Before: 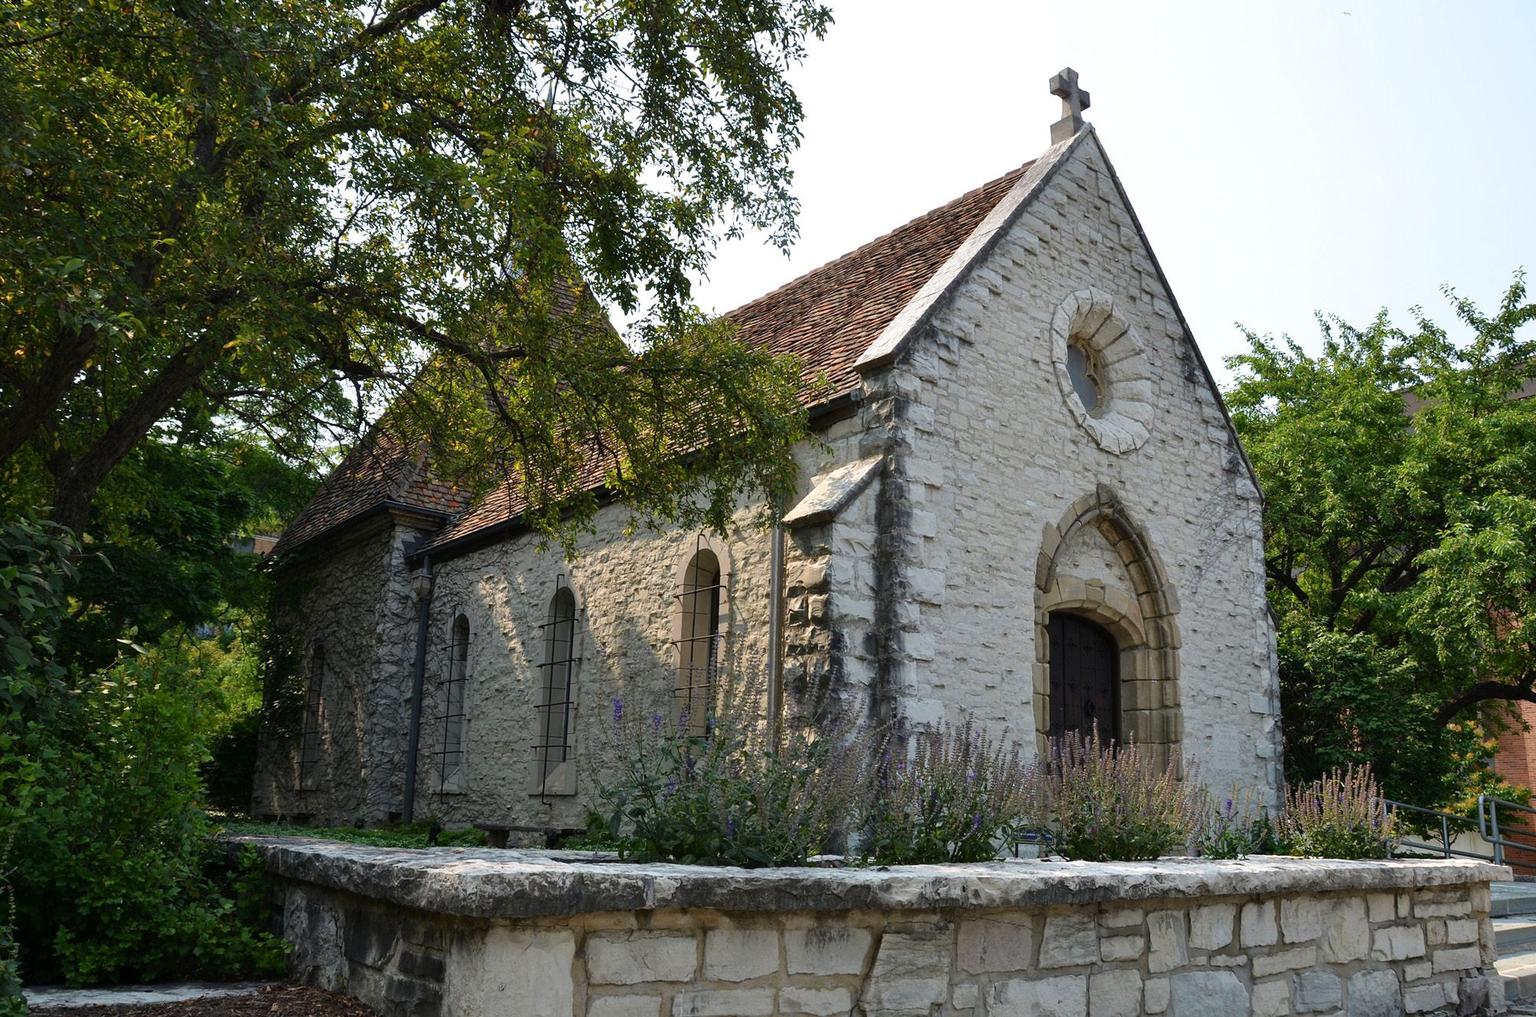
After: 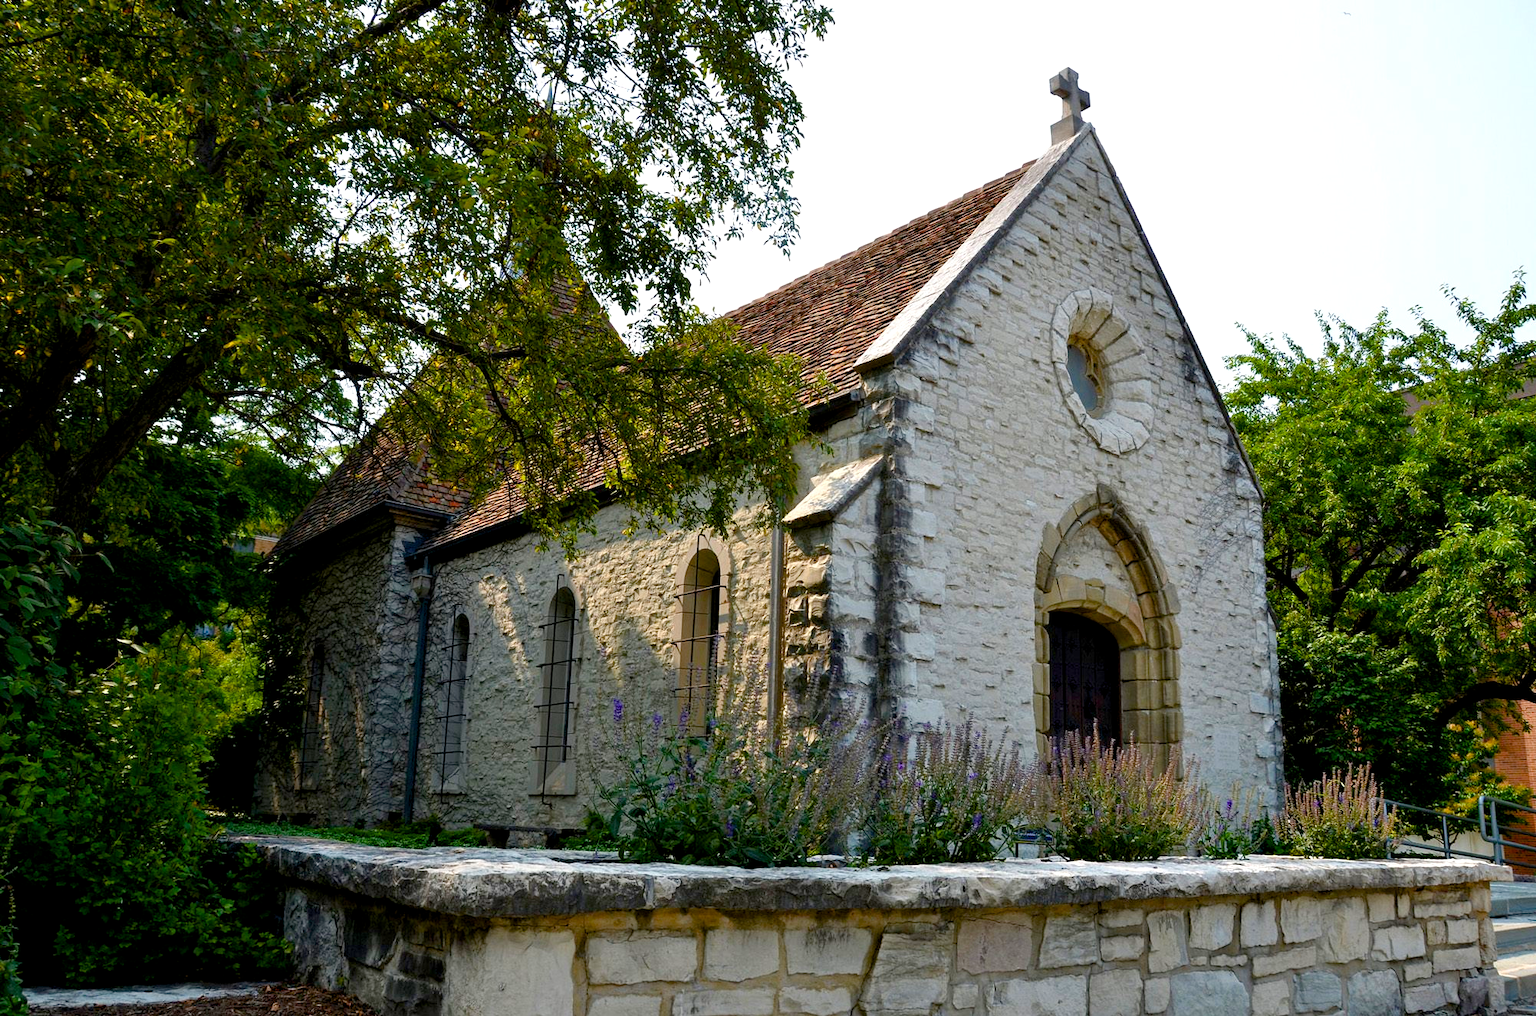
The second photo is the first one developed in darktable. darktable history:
color balance rgb: linear chroma grading › global chroma 15.257%, perceptual saturation grading › global saturation 20%, perceptual saturation grading › highlights -25.668%, perceptual saturation grading › shadows 49.542%
exposure: black level correction 0.007, exposure 0.16 EV, compensate exposure bias true, compensate highlight preservation false
